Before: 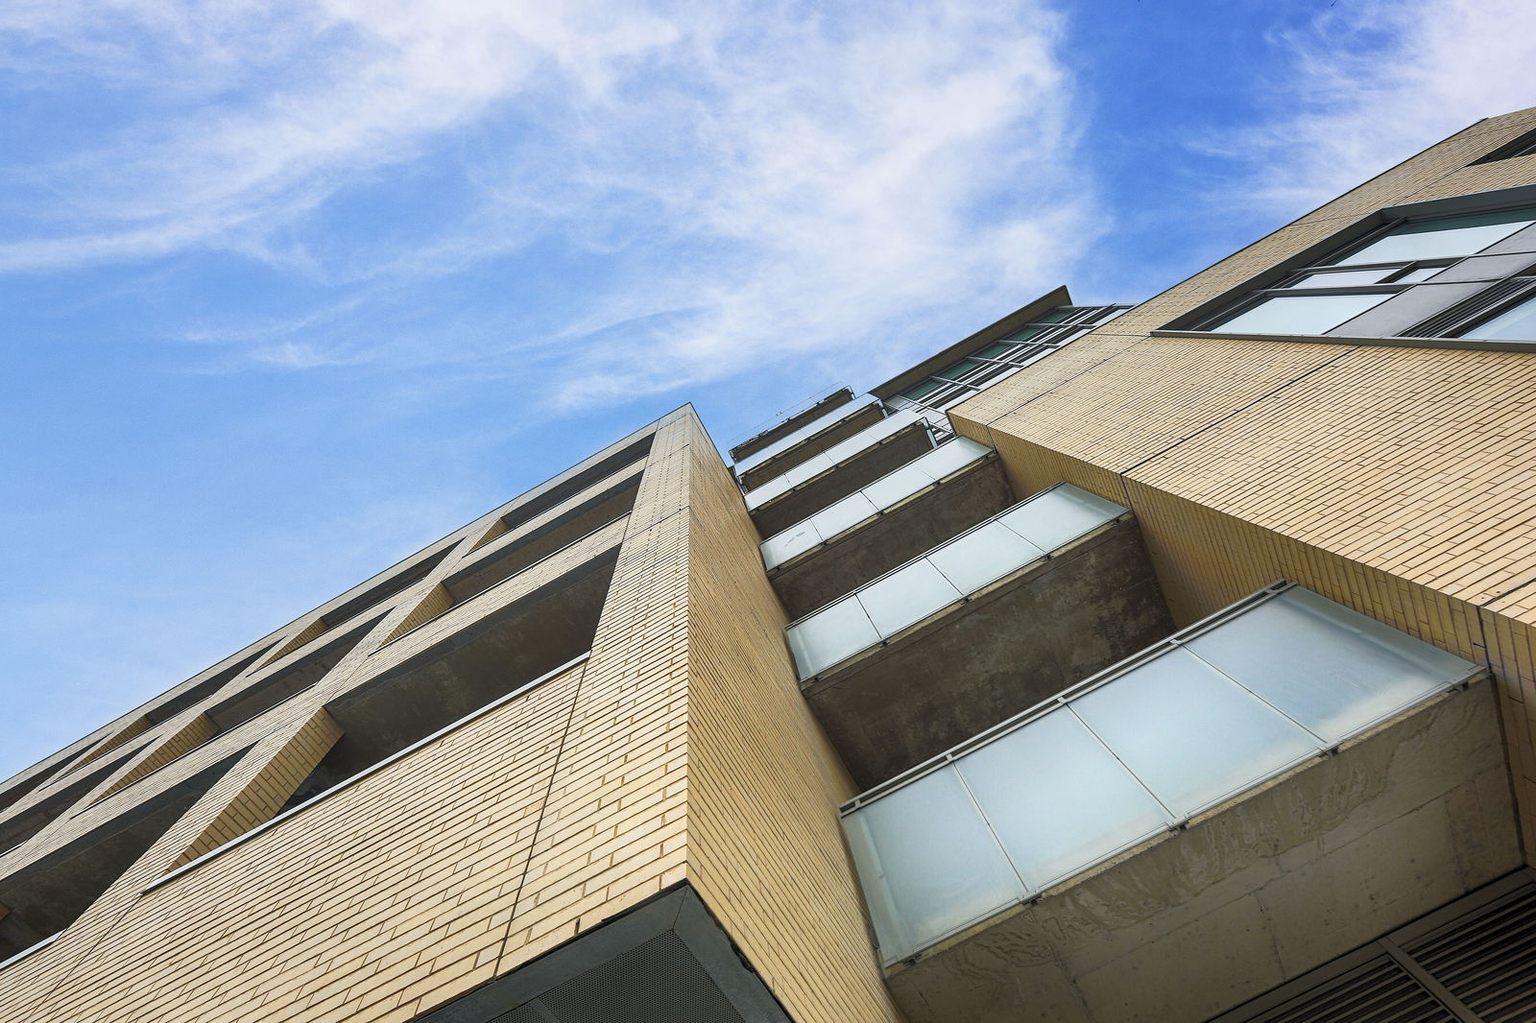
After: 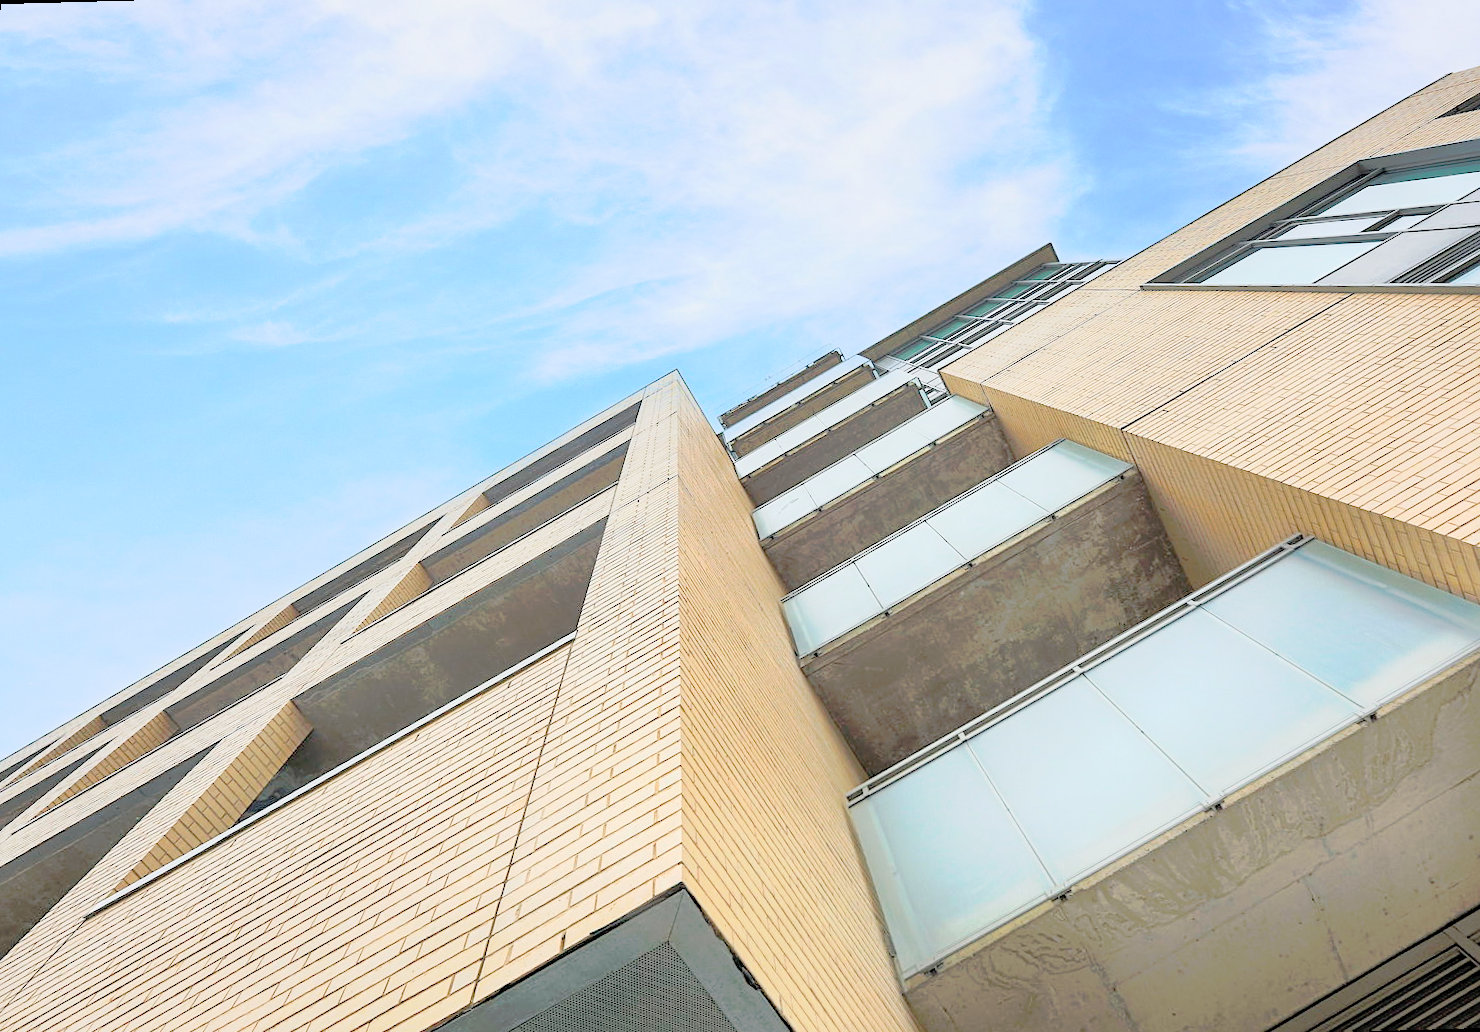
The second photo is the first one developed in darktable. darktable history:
tone curve: curves: ch0 [(0, 0) (0.003, 0.013) (0.011, 0.017) (0.025, 0.035) (0.044, 0.093) (0.069, 0.146) (0.1, 0.179) (0.136, 0.243) (0.177, 0.294) (0.224, 0.332) (0.277, 0.412) (0.335, 0.454) (0.399, 0.531) (0.468, 0.611) (0.543, 0.669) (0.623, 0.738) (0.709, 0.823) (0.801, 0.881) (0.898, 0.951) (1, 1)], preserve colors none
sharpen: amount 0.2
global tonemap: drago (0.7, 100)
exposure: black level correction 0.001, exposure -0.2 EV, compensate highlight preservation false
rotate and perspective: rotation -1.68°, lens shift (vertical) -0.146, crop left 0.049, crop right 0.912, crop top 0.032, crop bottom 0.96
